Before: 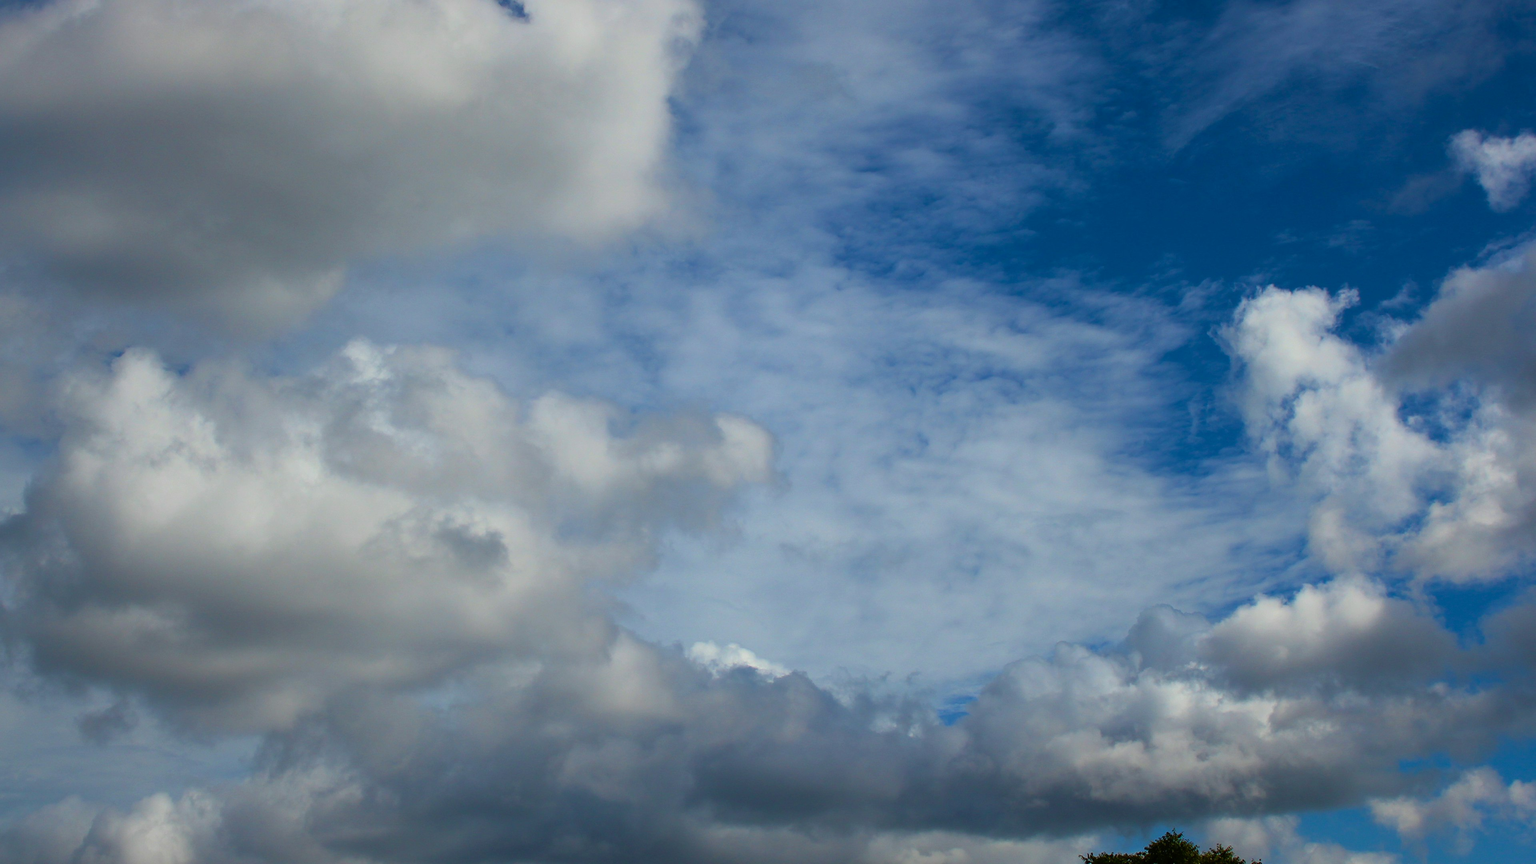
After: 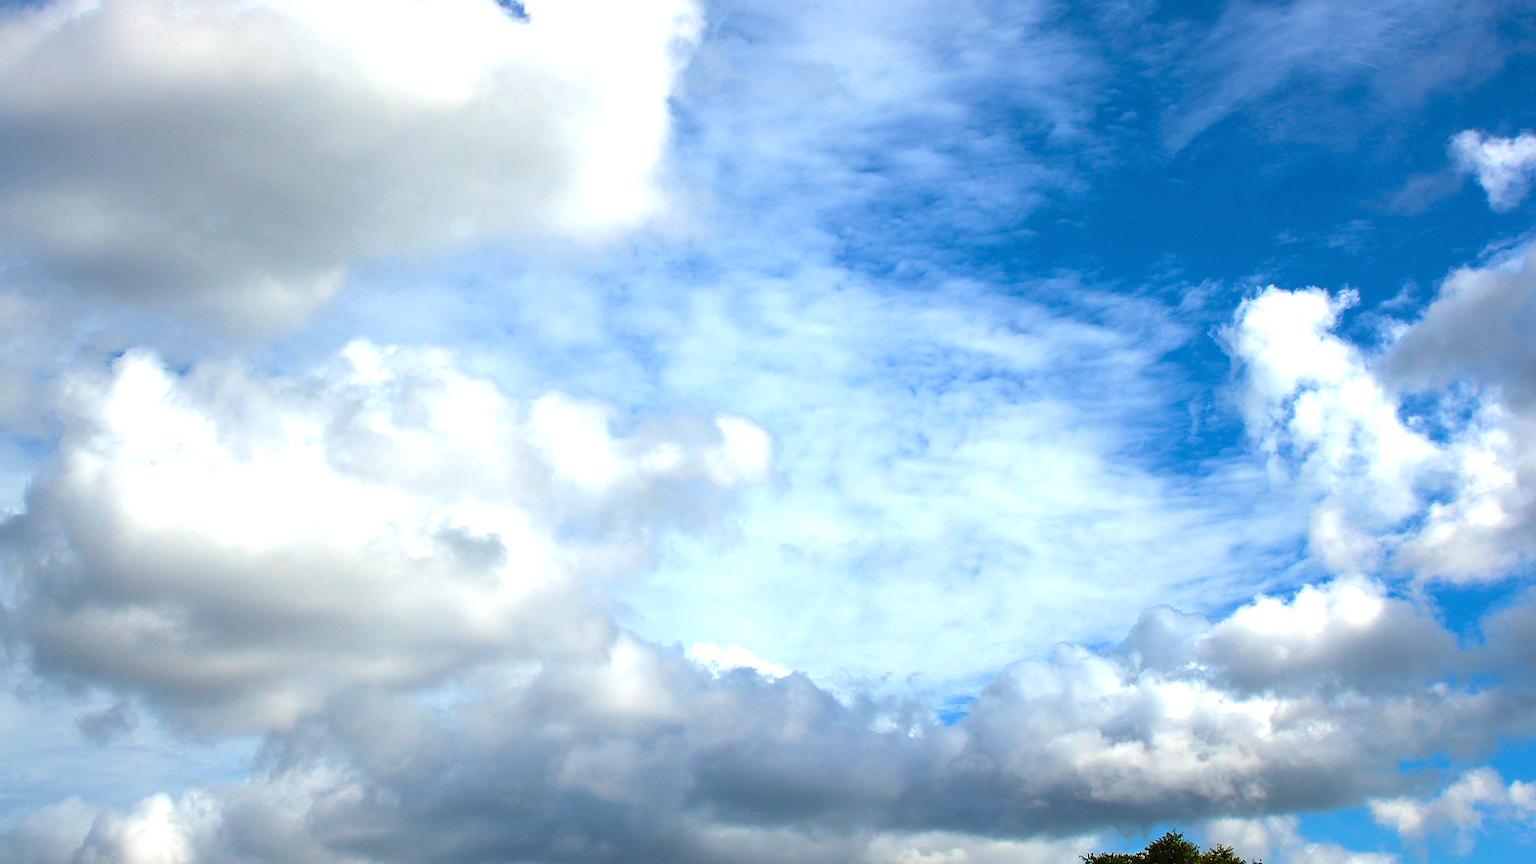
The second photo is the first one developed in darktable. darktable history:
exposure: black level correction 0, exposure 1.388 EV, compensate exposure bias true, compensate highlight preservation false
sharpen: on, module defaults
